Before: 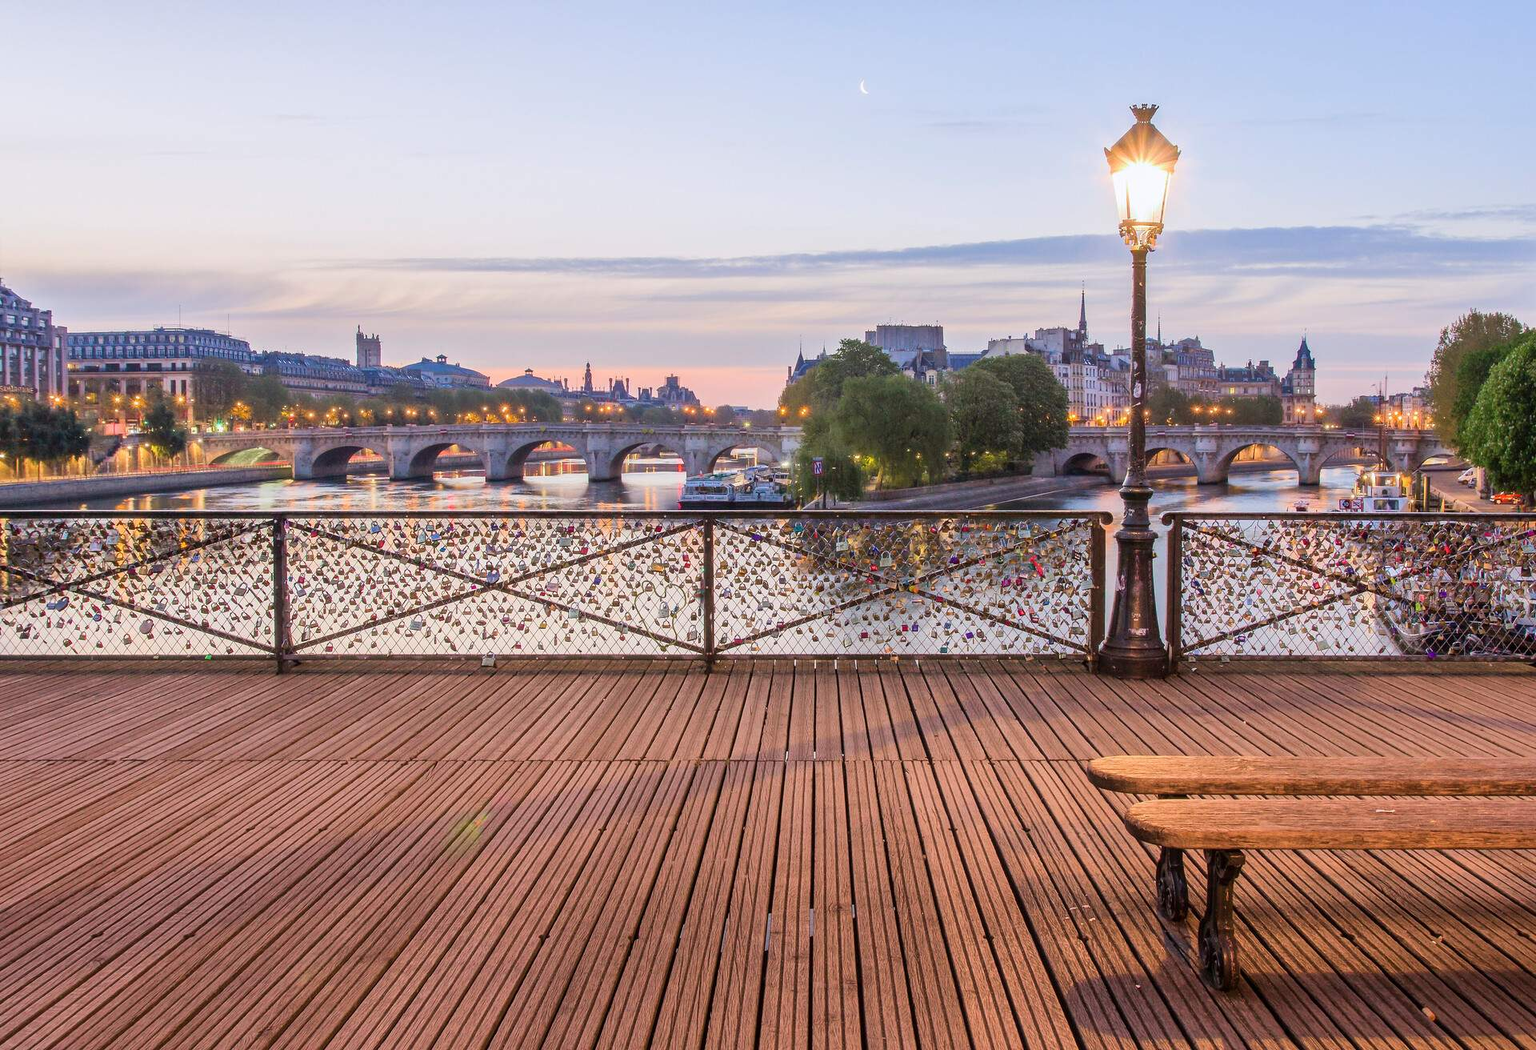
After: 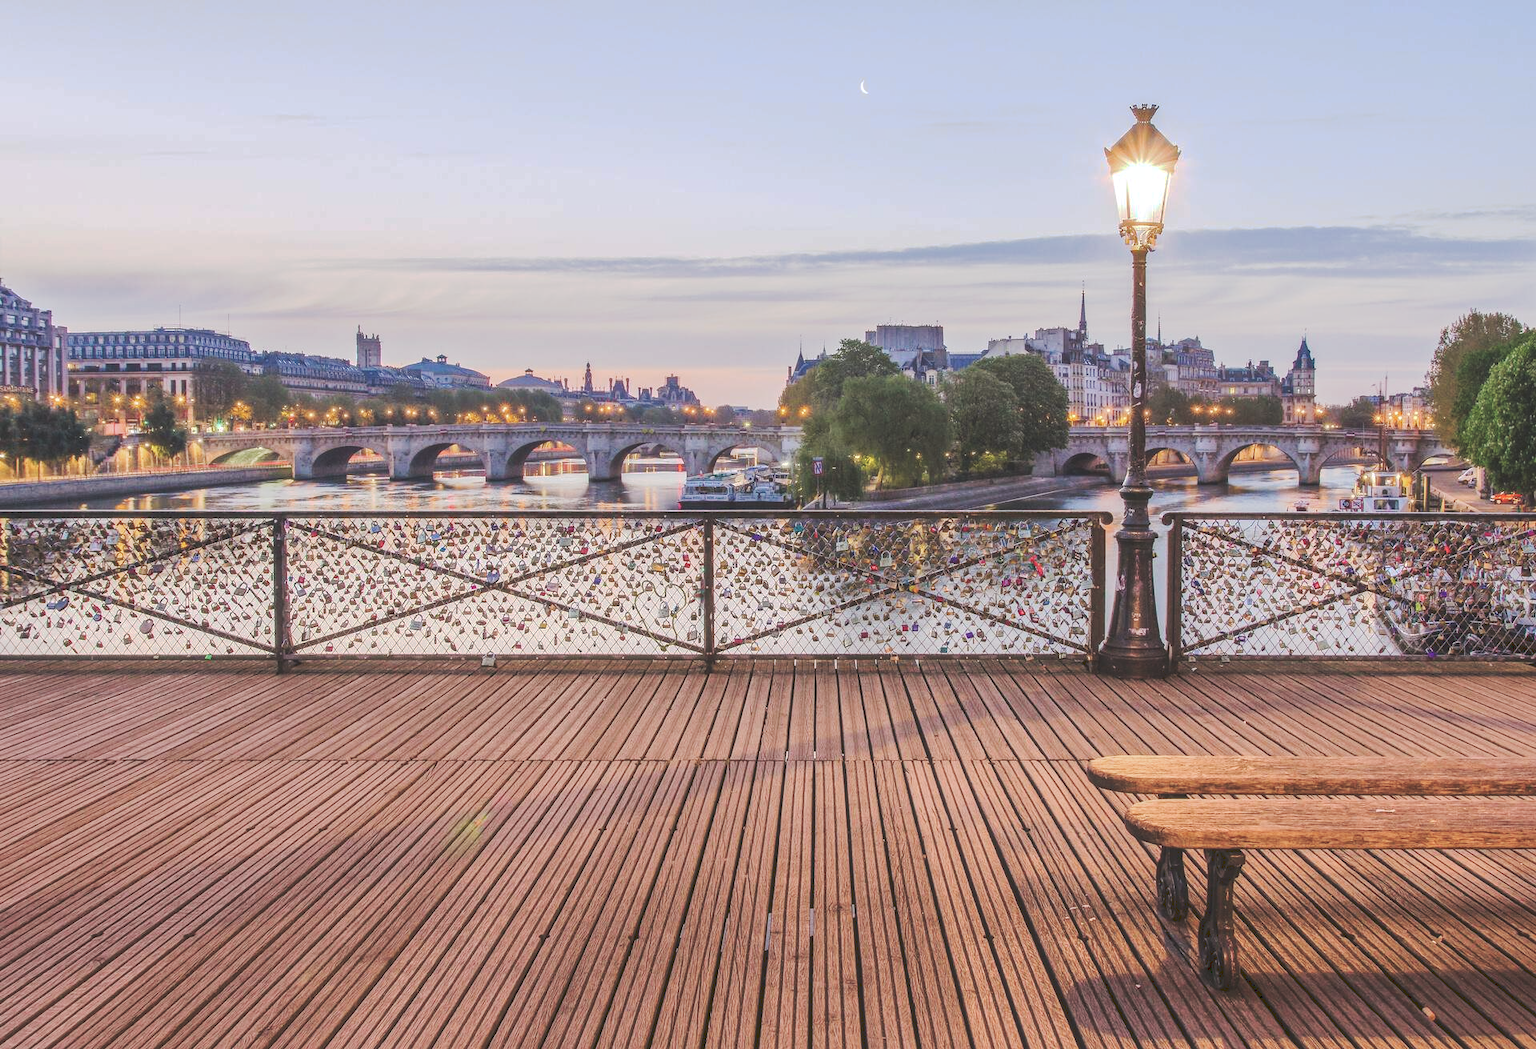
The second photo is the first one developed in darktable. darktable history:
local contrast: detail 130%
tone curve: curves: ch0 [(0, 0) (0.003, 0.217) (0.011, 0.217) (0.025, 0.229) (0.044, 0.243) (0.069, 0.253) (0.1, 0.265) (0.136, 0.281) (0.177, 0.305) (0.224, 0.331) (0.277, 0.369) (0.335, 0.415) (0.399, 0.472) (0.468, 0.543) (0.543, 0.609) (0.623, 0.676) (0.709, 0.734) (0.801, 0.798) (0.898, 0.849) (1, 1)], preserve colors none
